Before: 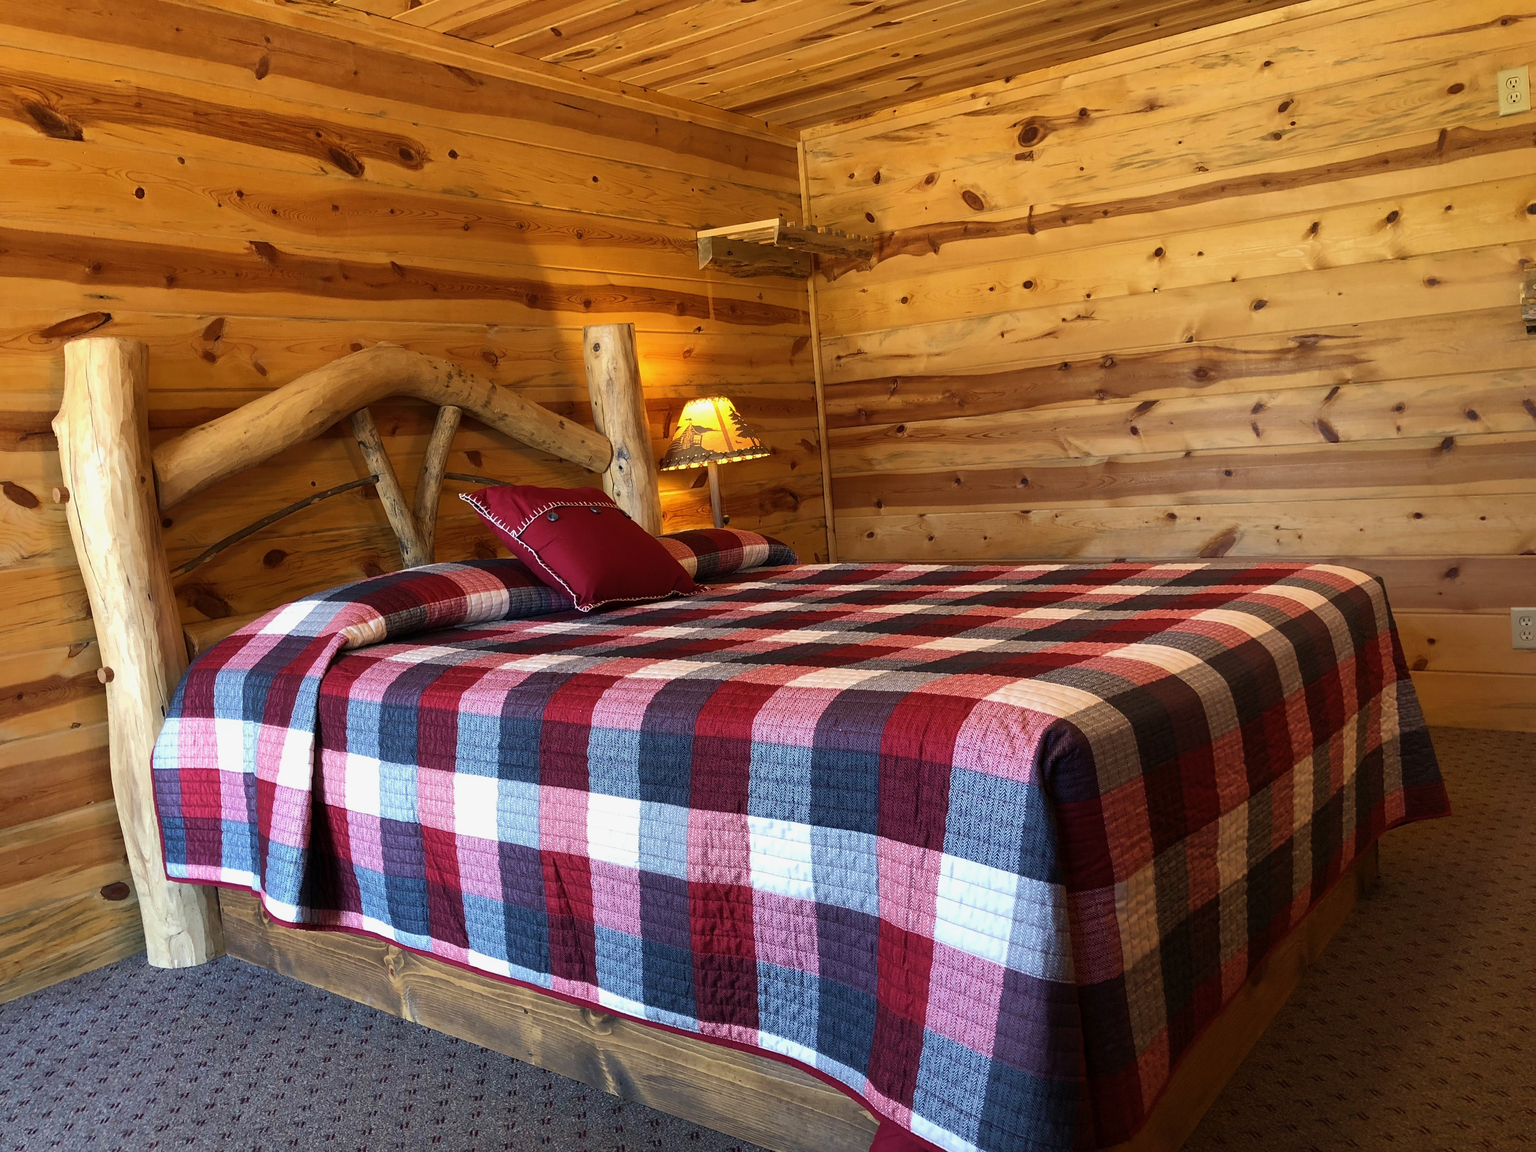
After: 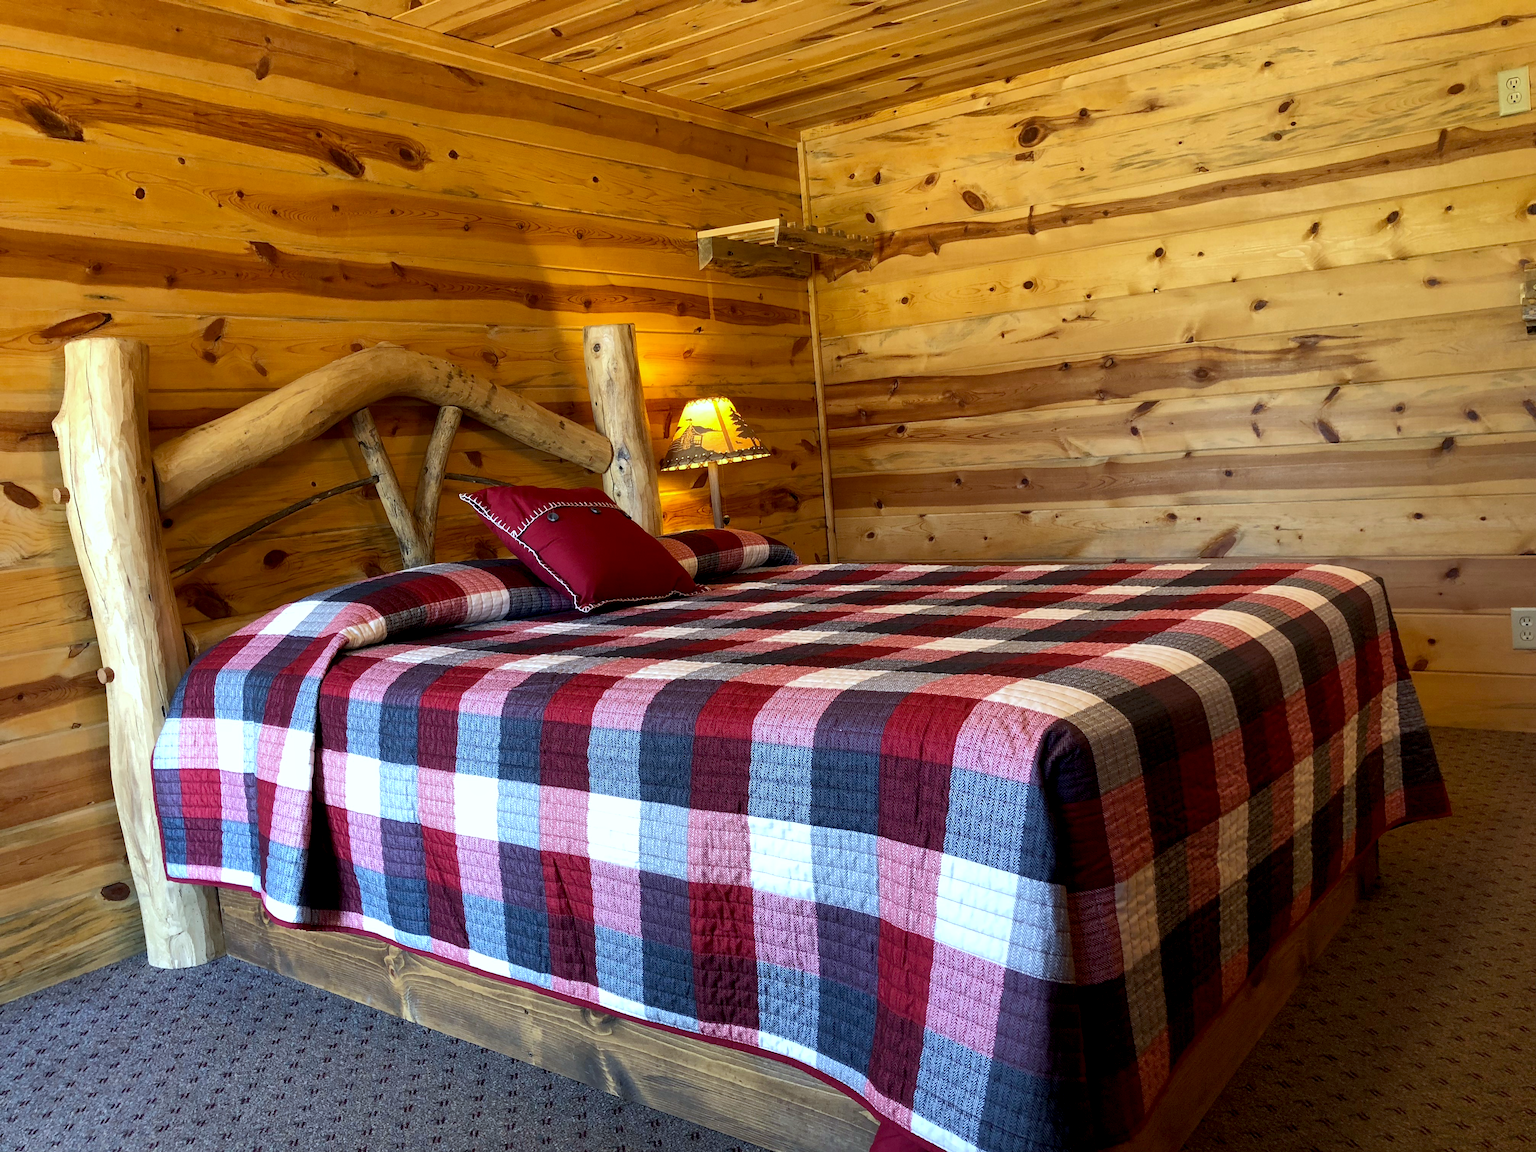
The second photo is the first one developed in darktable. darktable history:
exposure: exposure 0.2 EV, compensate highlight preservation false
local contrast: highlights 100%, shadows 100%, detail 120%, midtone range 0.2
white balance: red 0.925, blue 1.046
